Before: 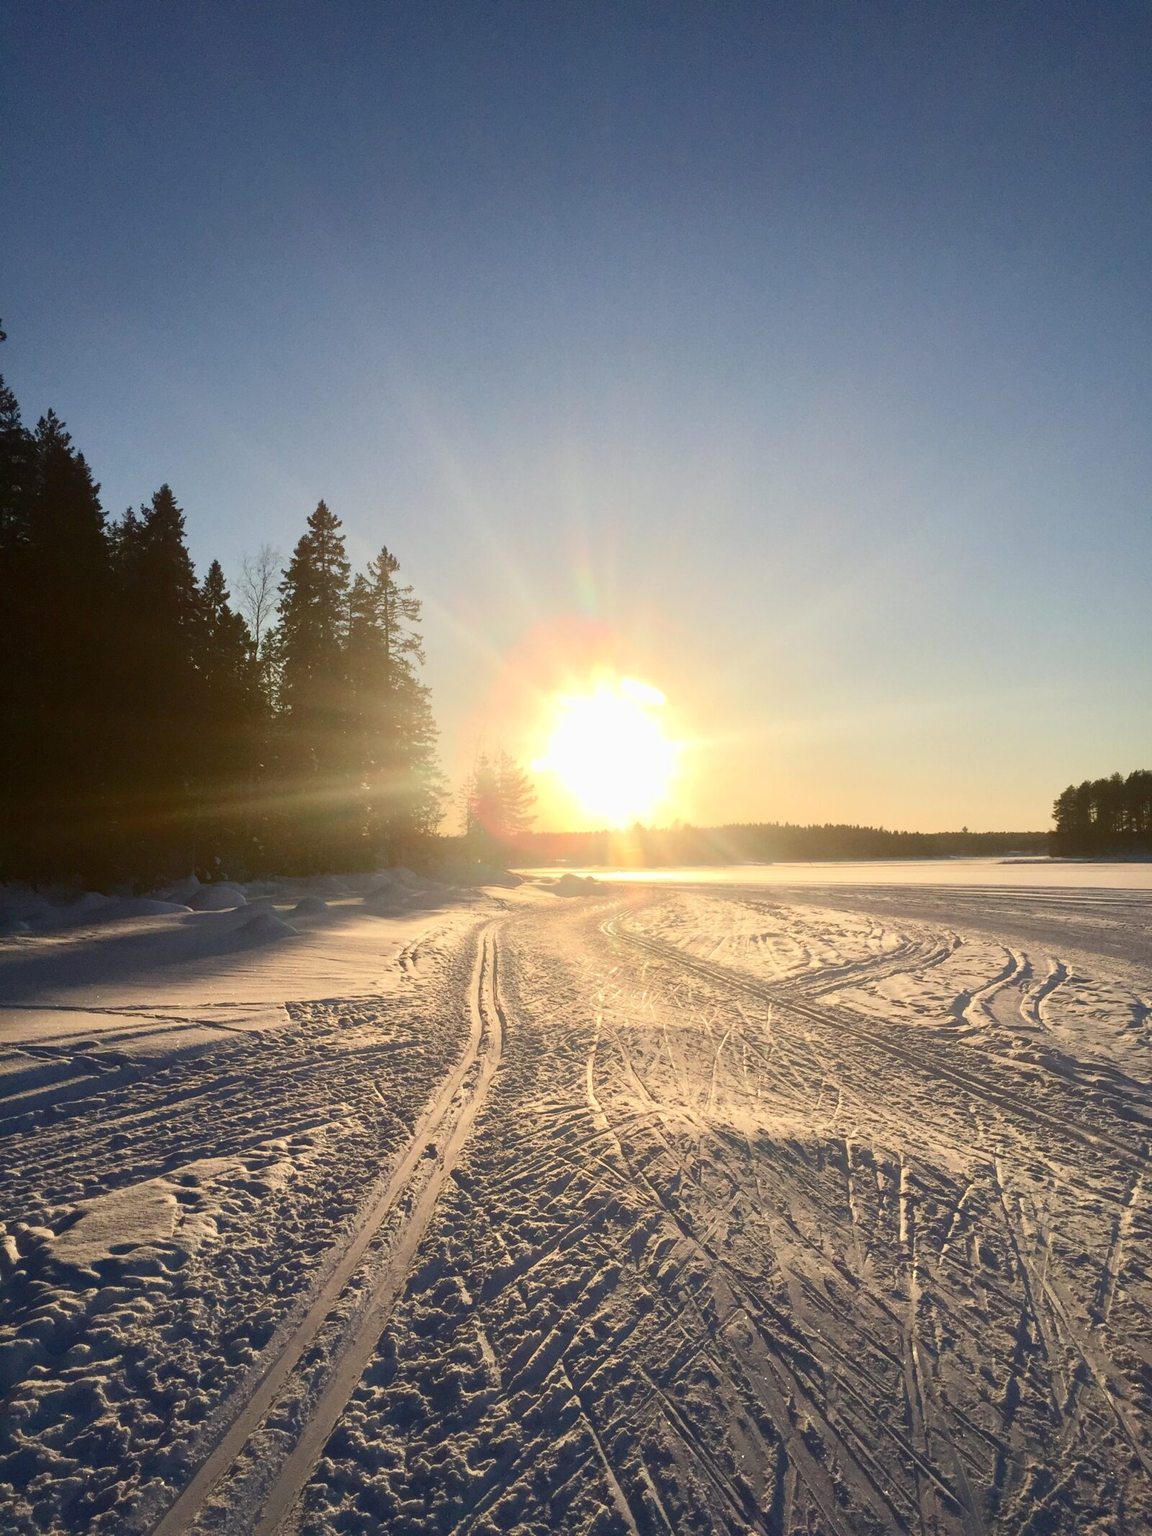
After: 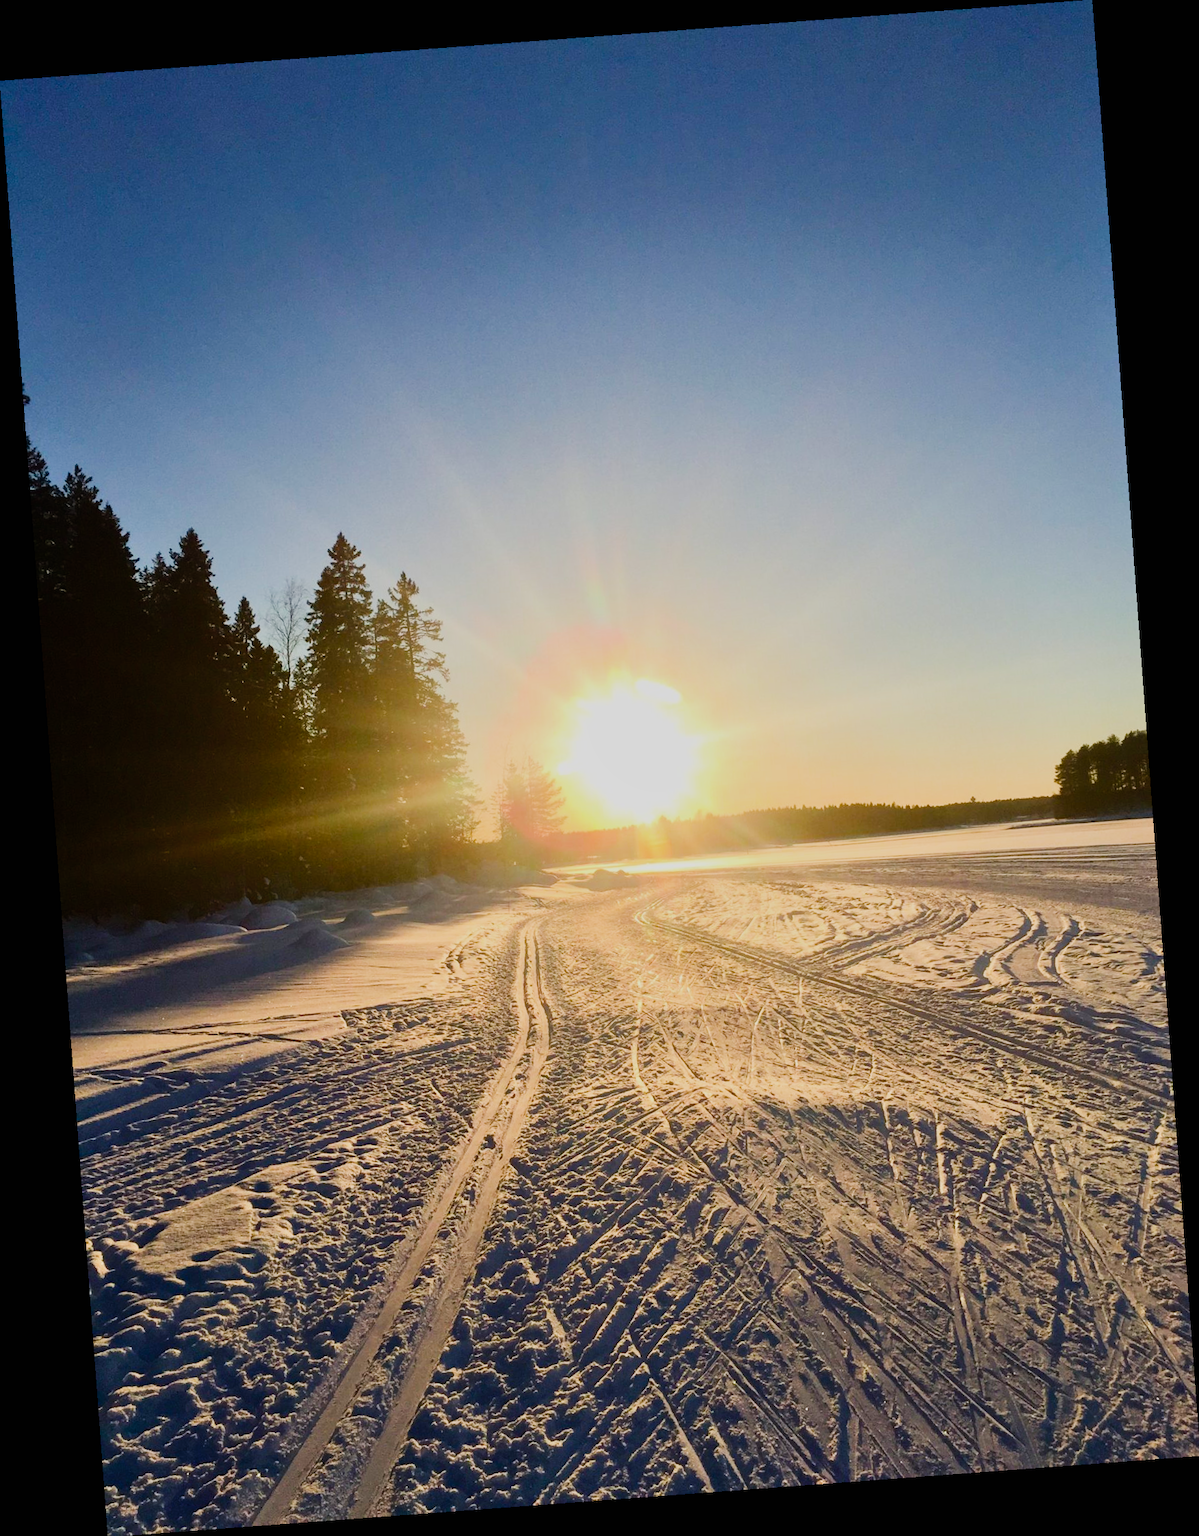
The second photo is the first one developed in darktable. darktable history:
rotate and perspective: rotation -4.25°, automatic cropping off
shadows and highlights: shadows 32, highlights -32, soften with gaussian
sigmoid: on, module defaults
color balance rgb: perceptual saturation grading › global saturation 20%, global vibrance 20%
